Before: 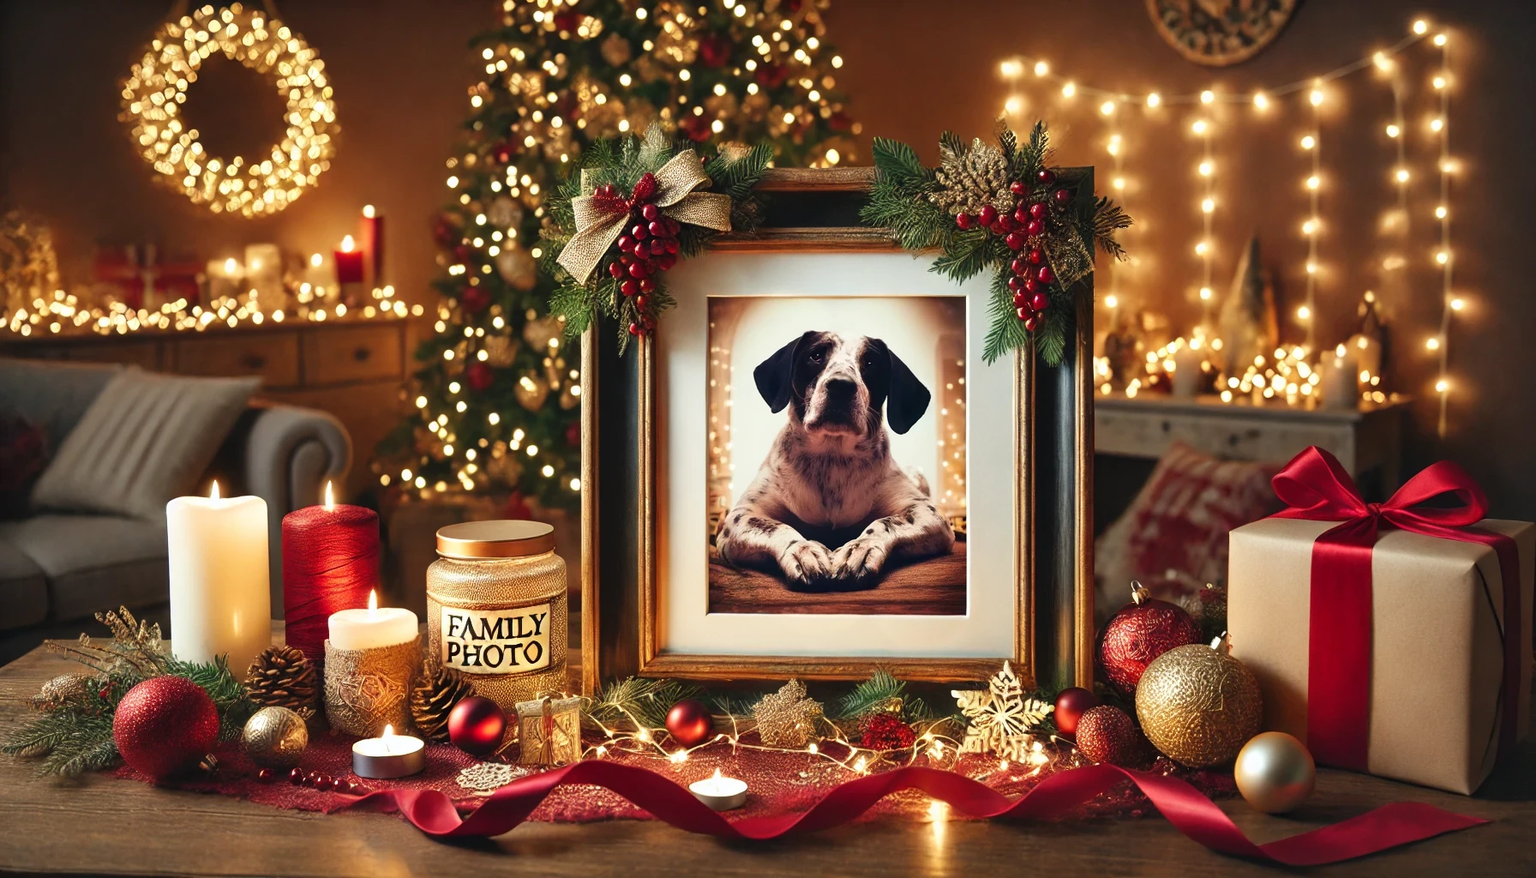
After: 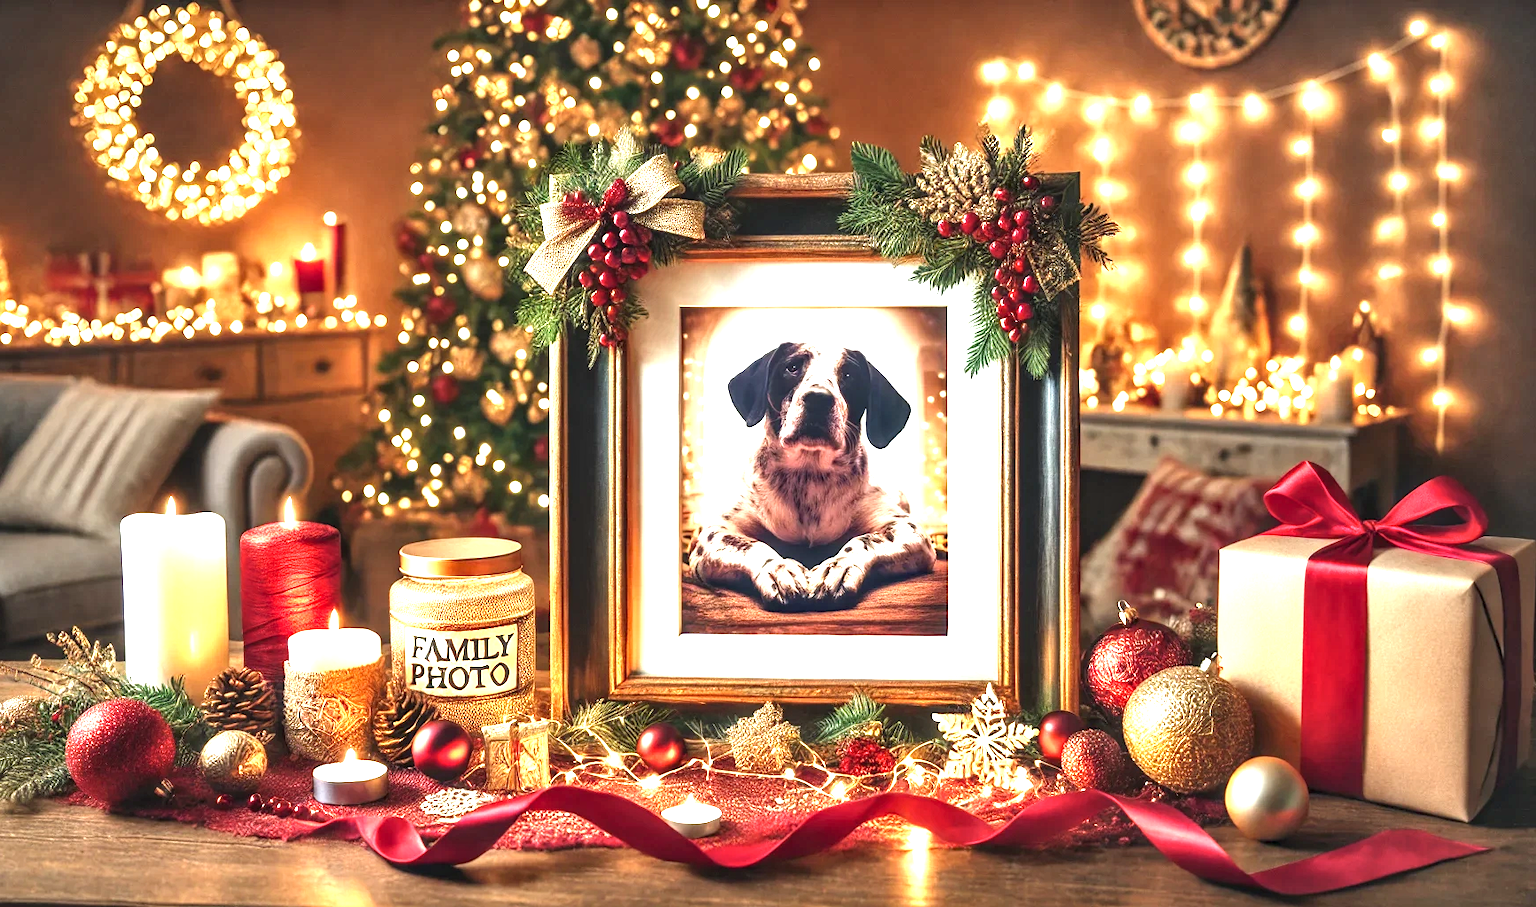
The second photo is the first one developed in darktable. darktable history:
shadows and highlights: radius 262.84, soften with gaussian
crop and rotate: left 3.292%
exposure: black level correction 0, exposure 1.376 EV, compensate highlight preservation false
local contrast: highlights 28%, detail 150%
